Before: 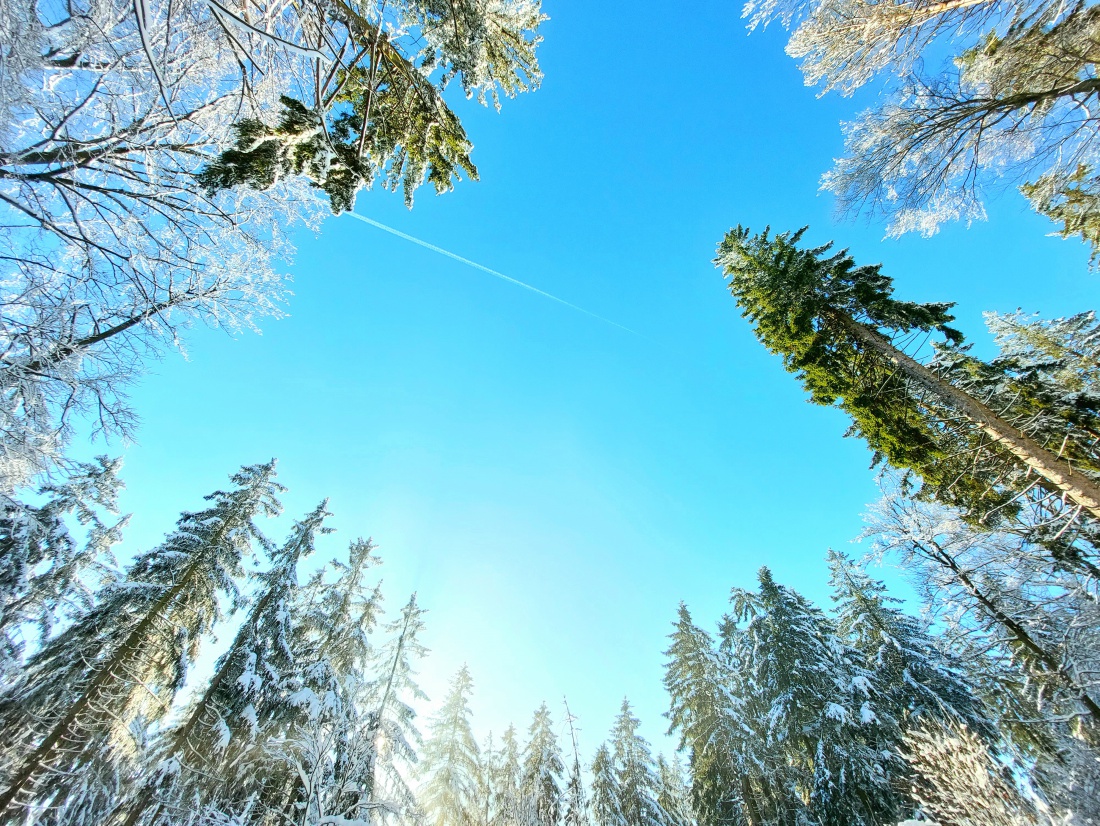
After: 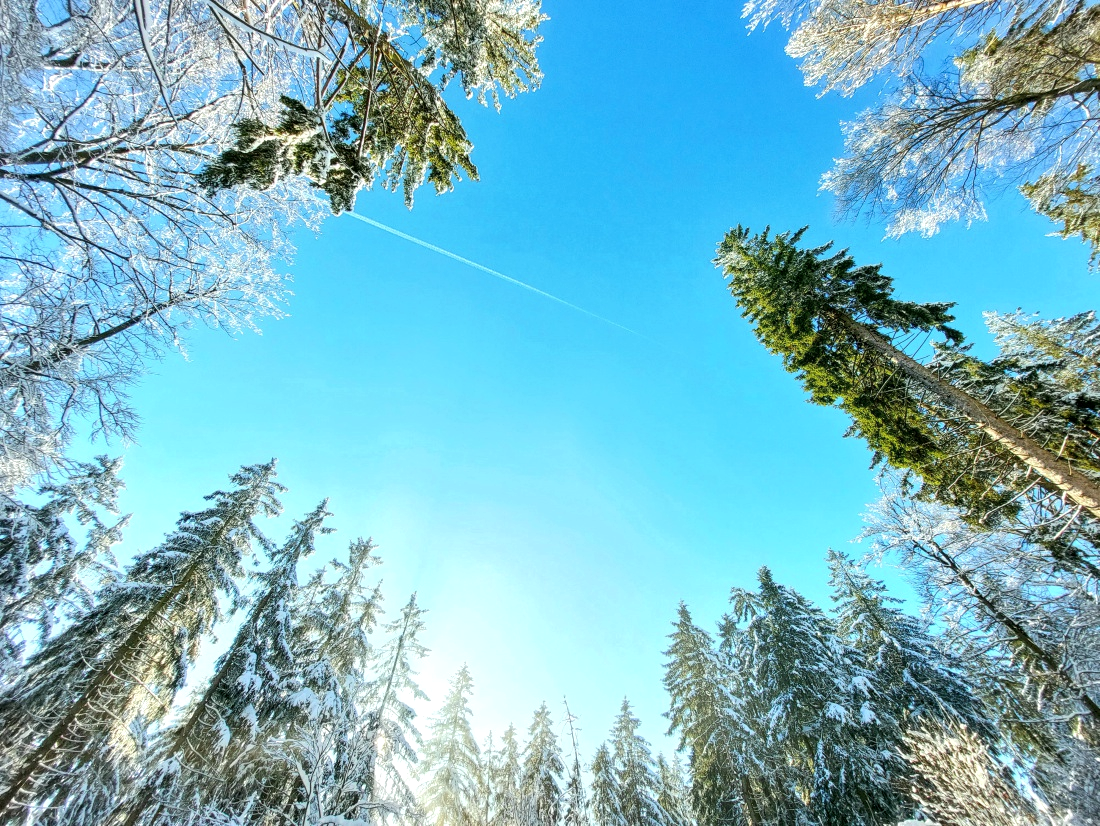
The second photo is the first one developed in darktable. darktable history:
local contrast: highlights 97%, shadows 88%, detail 160%, midtone range 0.2
